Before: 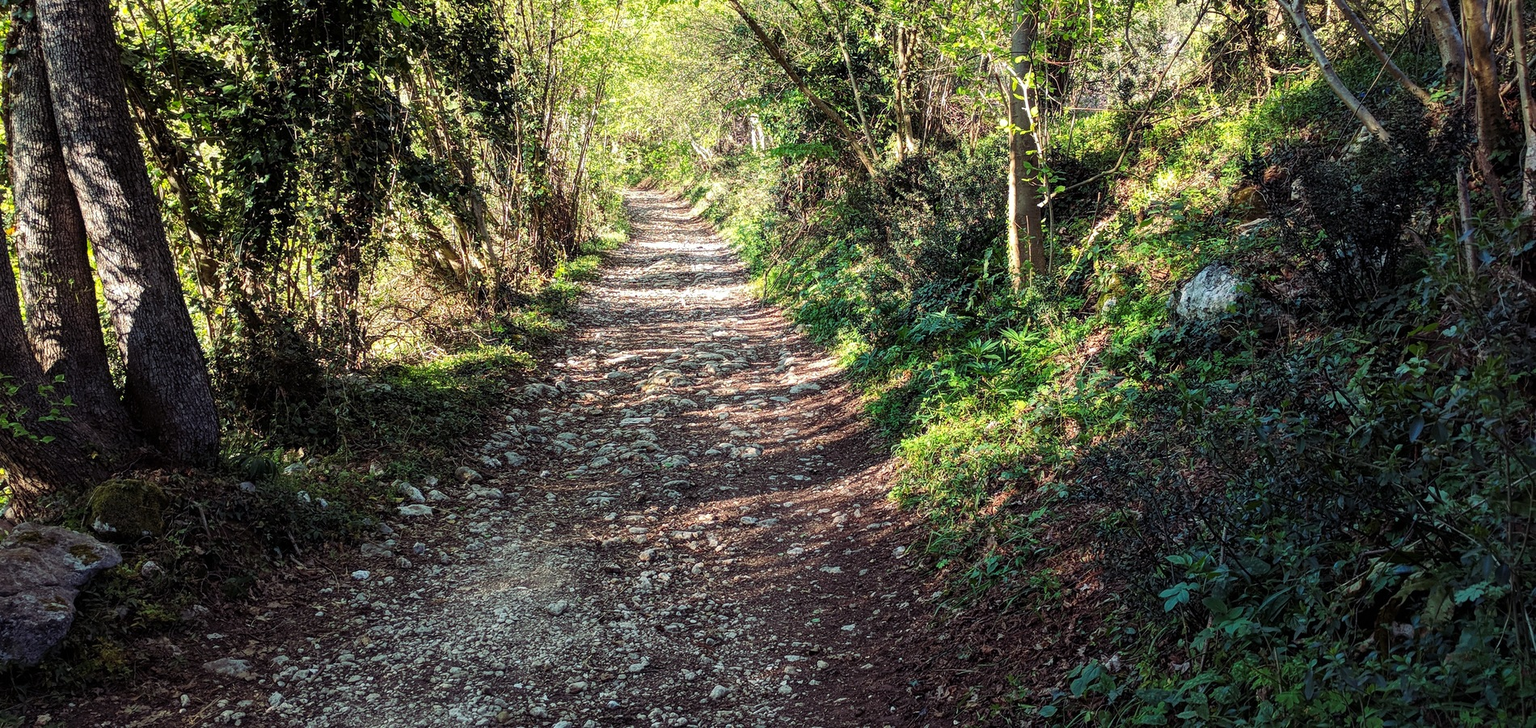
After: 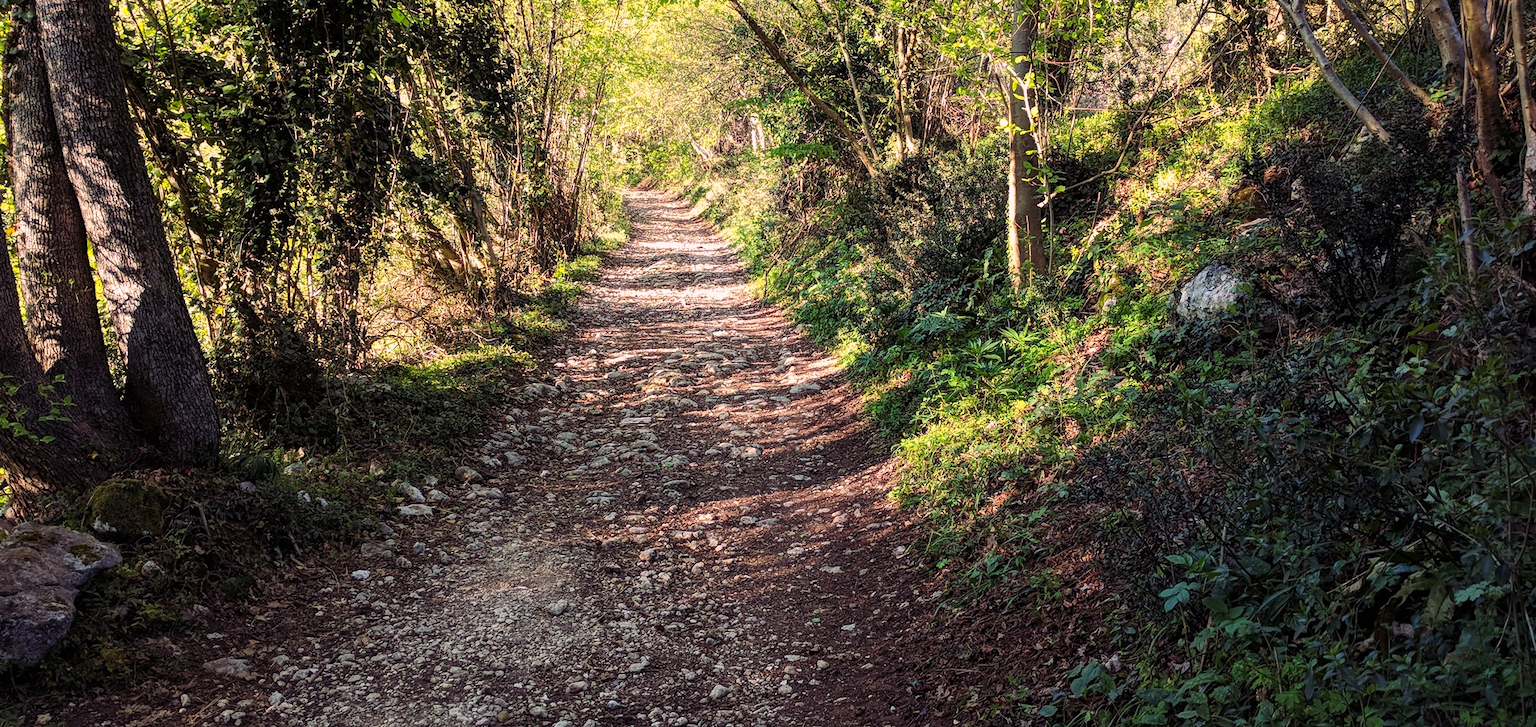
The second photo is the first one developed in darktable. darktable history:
color correction: highlights a* 12.09, highlights b* 5.55
